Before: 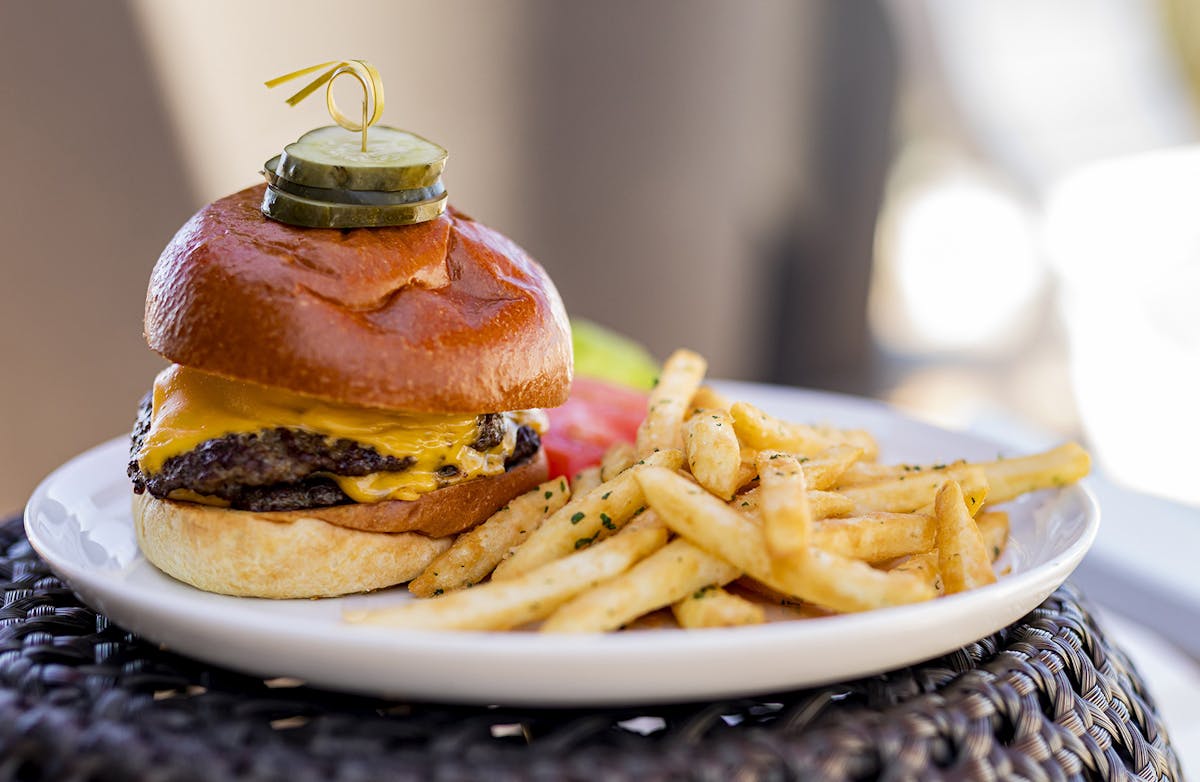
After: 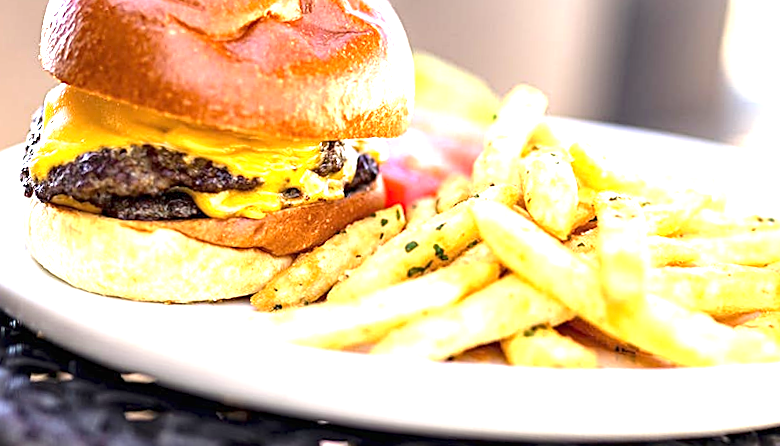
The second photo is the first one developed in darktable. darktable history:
crop and rotate: angle -0.82°, left 3.85%, top 31.828%, right 27.992%
exposure: black level correction 0, exposure 1.675 EV, compensate exposure bias true, compensate highlight preservation false
sharpen: on, module defaults
rotate and perspective: rotation 1.69°, lens shift (vertical) -0.023, lens shift (horizontal) -0.291, crop left 0.025, crop right 0.988, crop top 0.092, crop bottom 0.842
